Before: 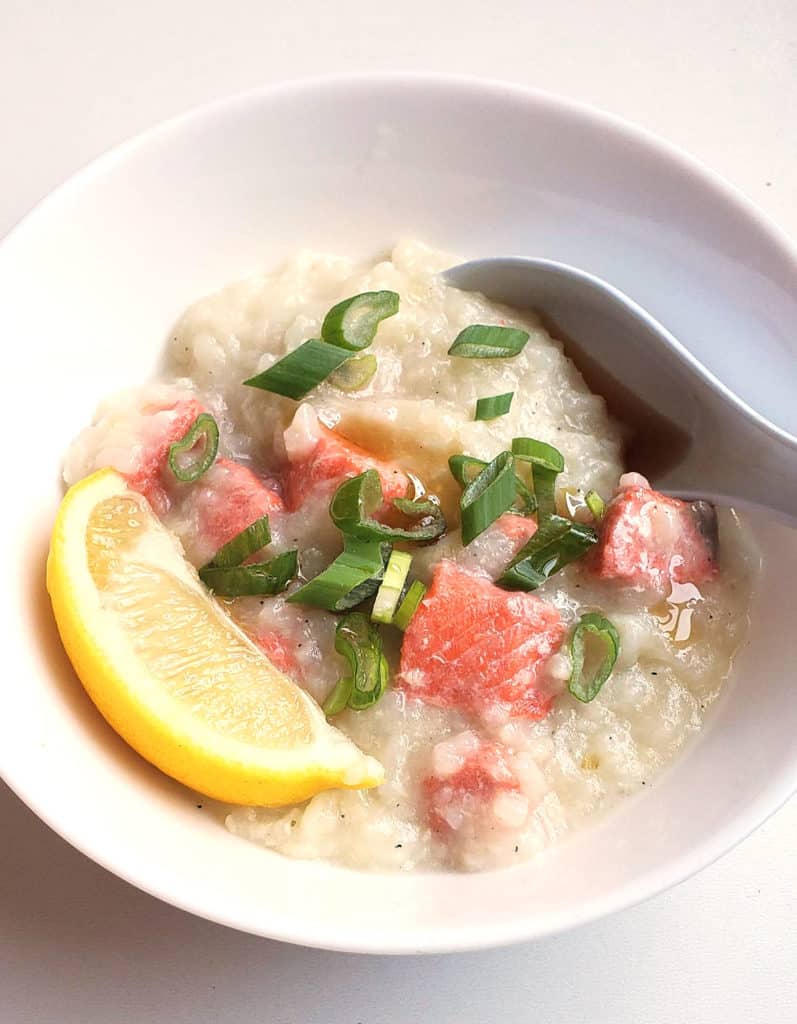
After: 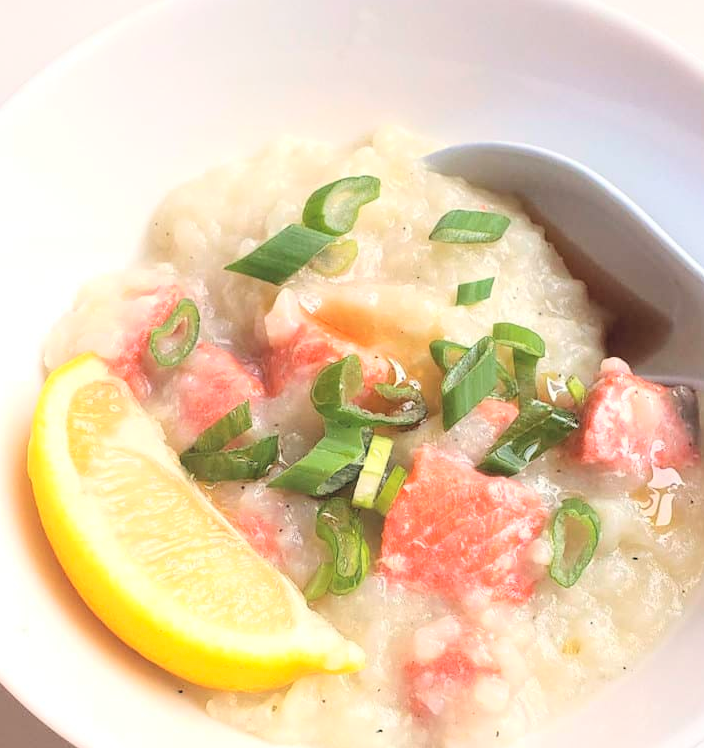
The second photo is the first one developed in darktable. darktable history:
levels: mode automatic, levels [0.044, 0.416, 0.908]
crop and rotate: left 2.424%, top 11.242%, right 9.213%, bottom 15.631%
contrast brightness saturation: contrast 0.102, brightness 0.311, saturation 0.141
